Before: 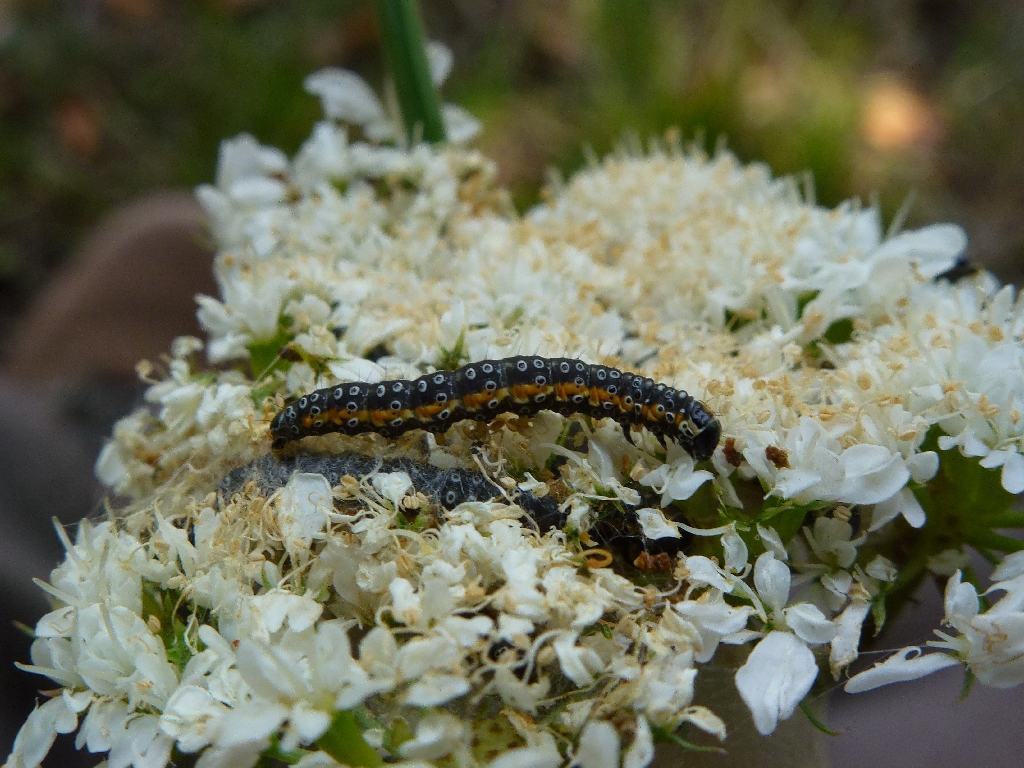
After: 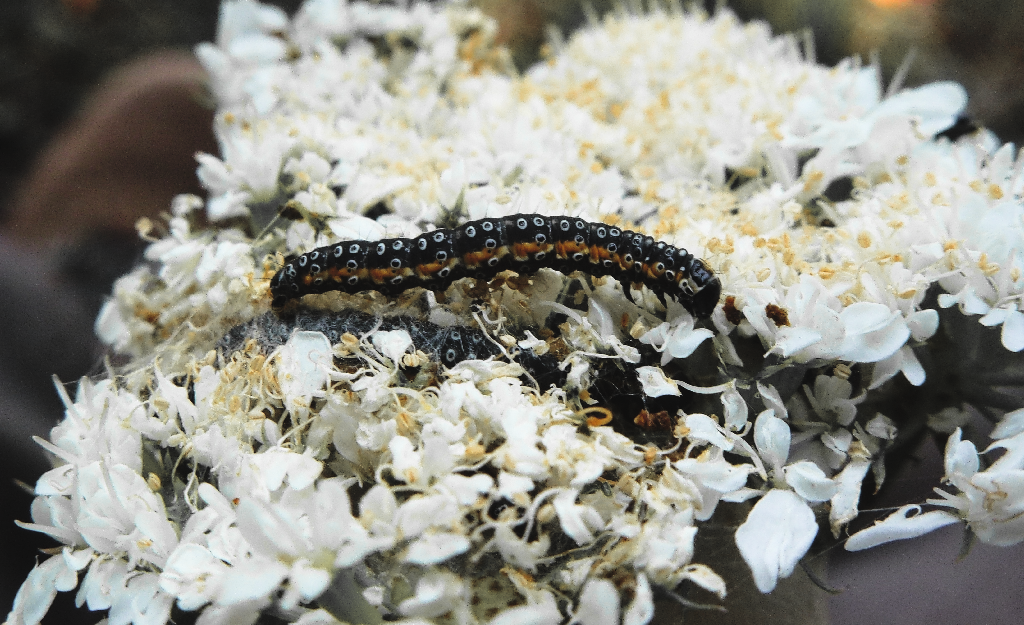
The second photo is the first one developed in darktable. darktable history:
color zones: curves: ch1 [(0, 0.679) (0.143, 0.647) (0.286, 0.261) (0.378, -0.011) (0.571, 0.396) (0.714, 0.399) (0.857, 0.406) (1, 0.679)]
filmic rgb: black relative exposure -5 EV, hardness 2.88, contrast 1.3, highlights saturation mix -30%
exposure: black level correction 0.001, exposure 1.05 EV, compensate exposure bias true, compensate highlight preservation false
rgb curve: curves: ch0 [(0, 0.186) (0.314, 0.284) (0.775, 0.708) (1, 1)], compensate middle gray true, preserve colors none
crop and rotate: top 18.507%
